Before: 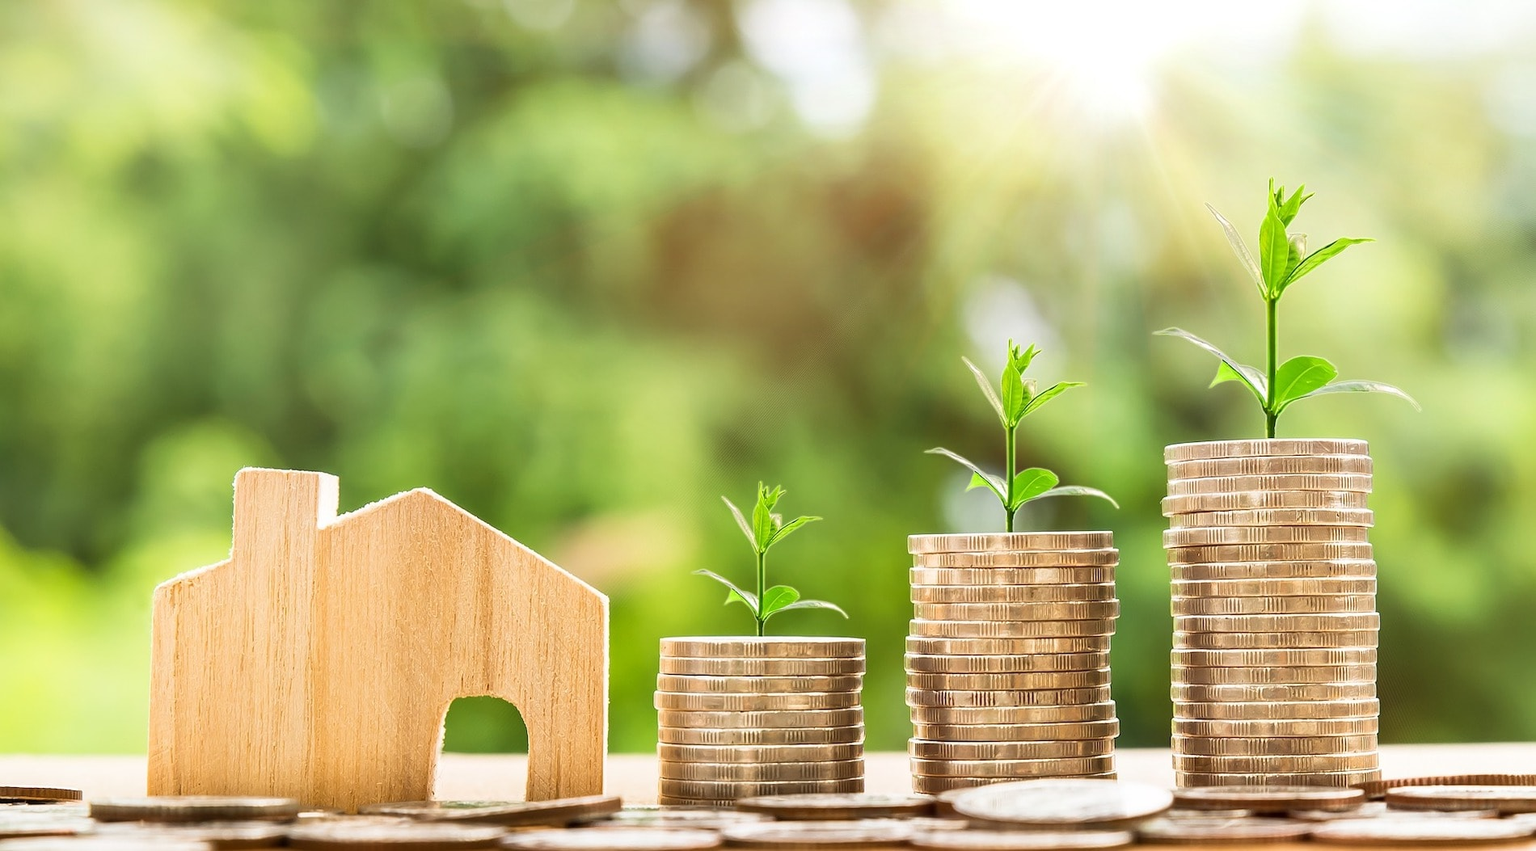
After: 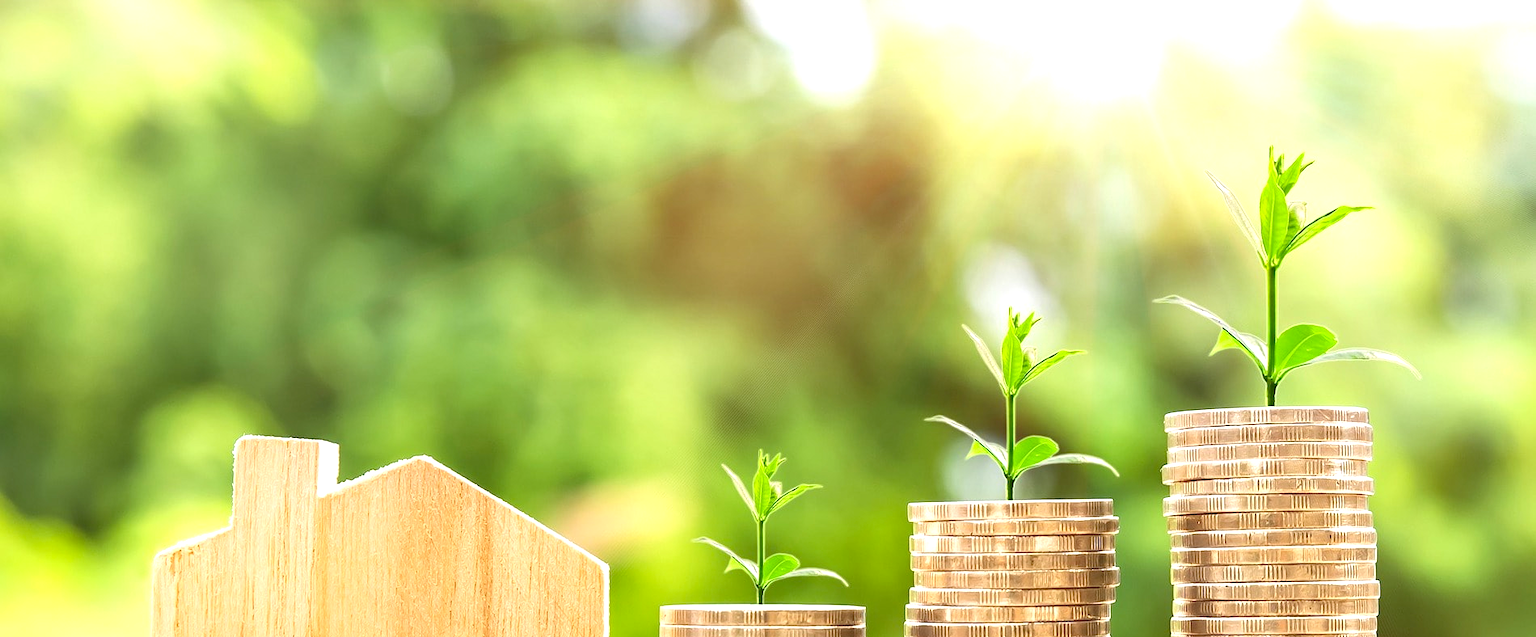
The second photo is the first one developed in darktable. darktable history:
crop: top 3.857%, bottom 21.132%
haze removal: compatibility mode true, adaptive false
exposure: black level correction 0.001, exposure 0.5 EV, compensate exposure bias true, compensate highlight preservation false
